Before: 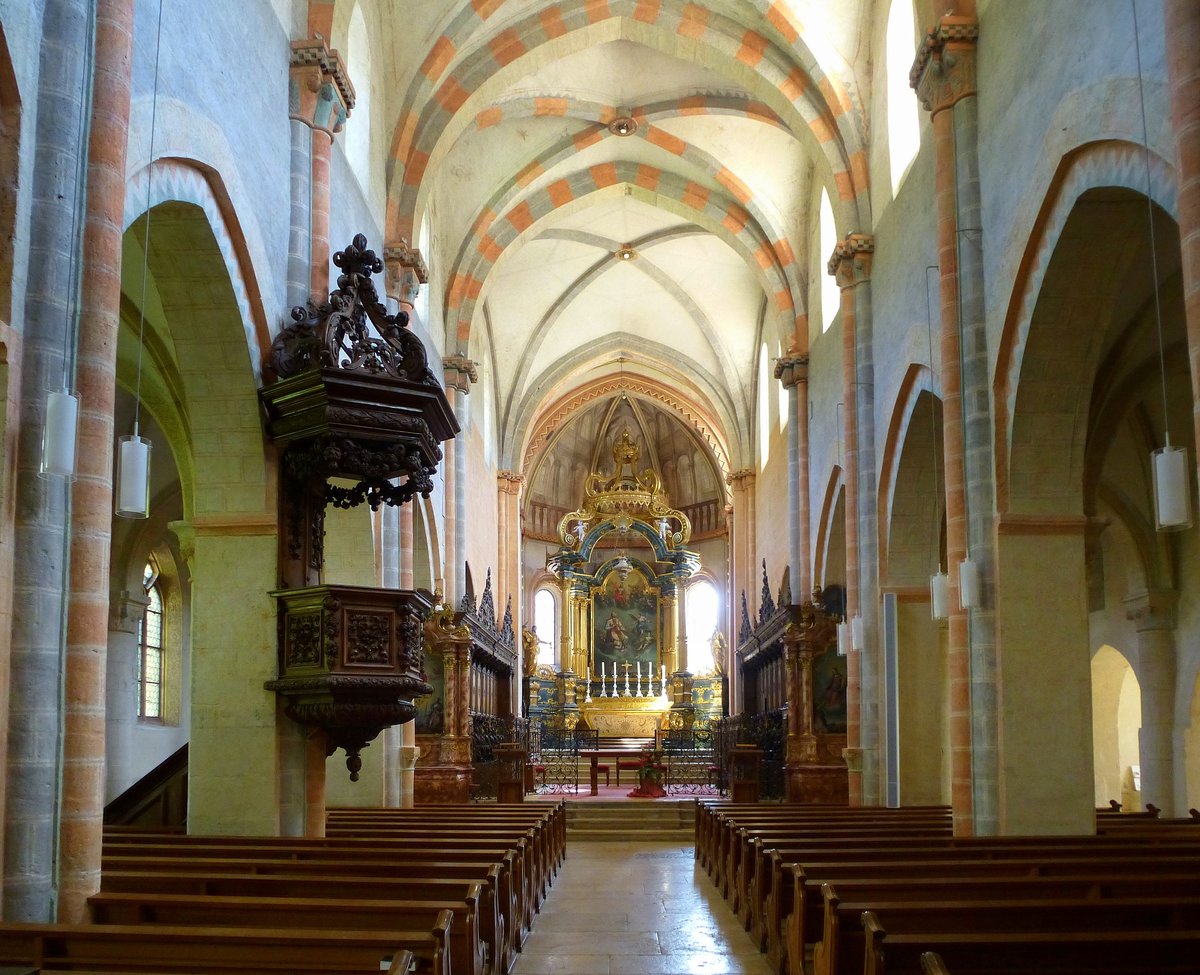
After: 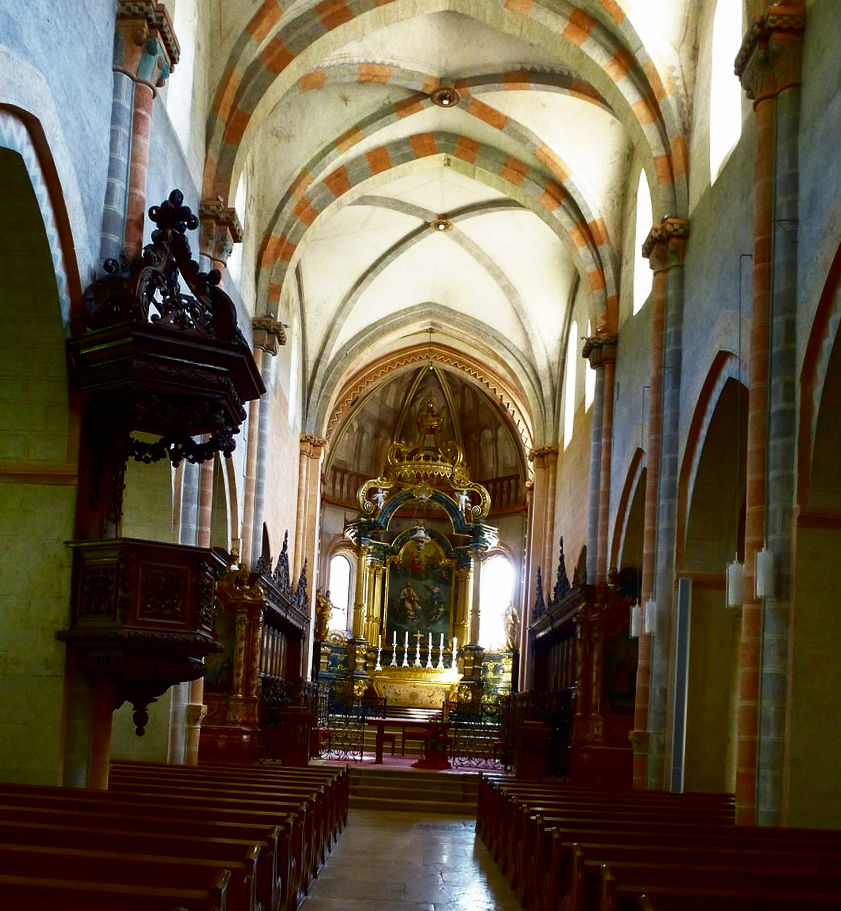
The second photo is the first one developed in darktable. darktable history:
crop and rotate: angle -3.27°, left 14.277%, top 0.028%, right 10.766%, bottom 0.028%
contrast brightness saturation: brightness -0.52
base curve: curves: ch0 [(0, 0) (0.688, 0.865) (1, 1)], preserve colors none
